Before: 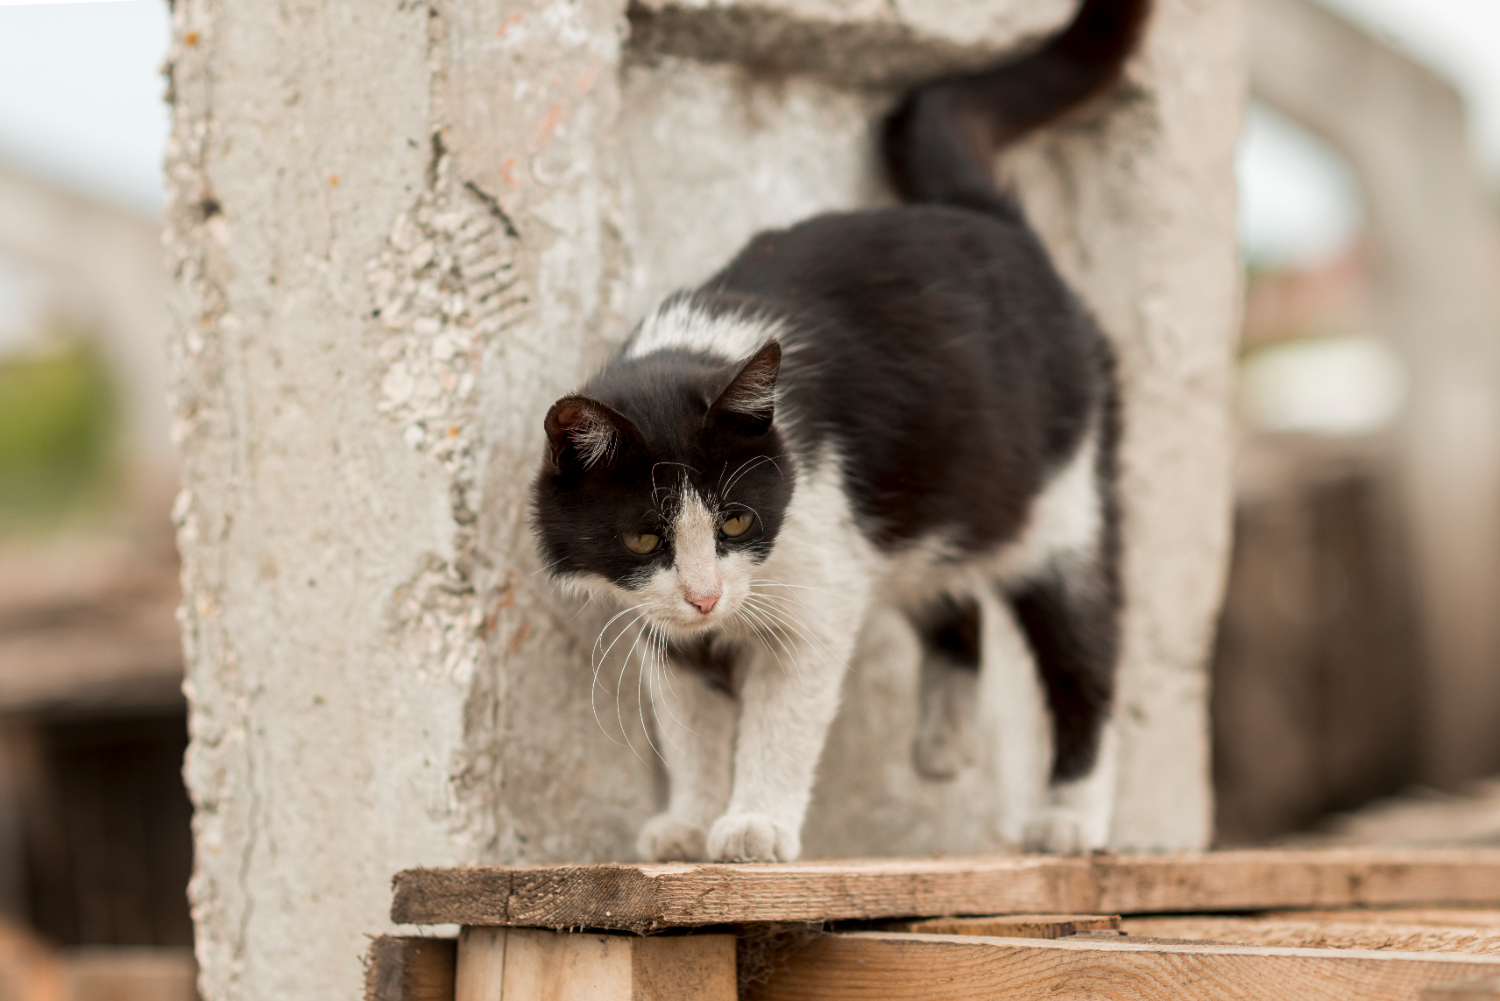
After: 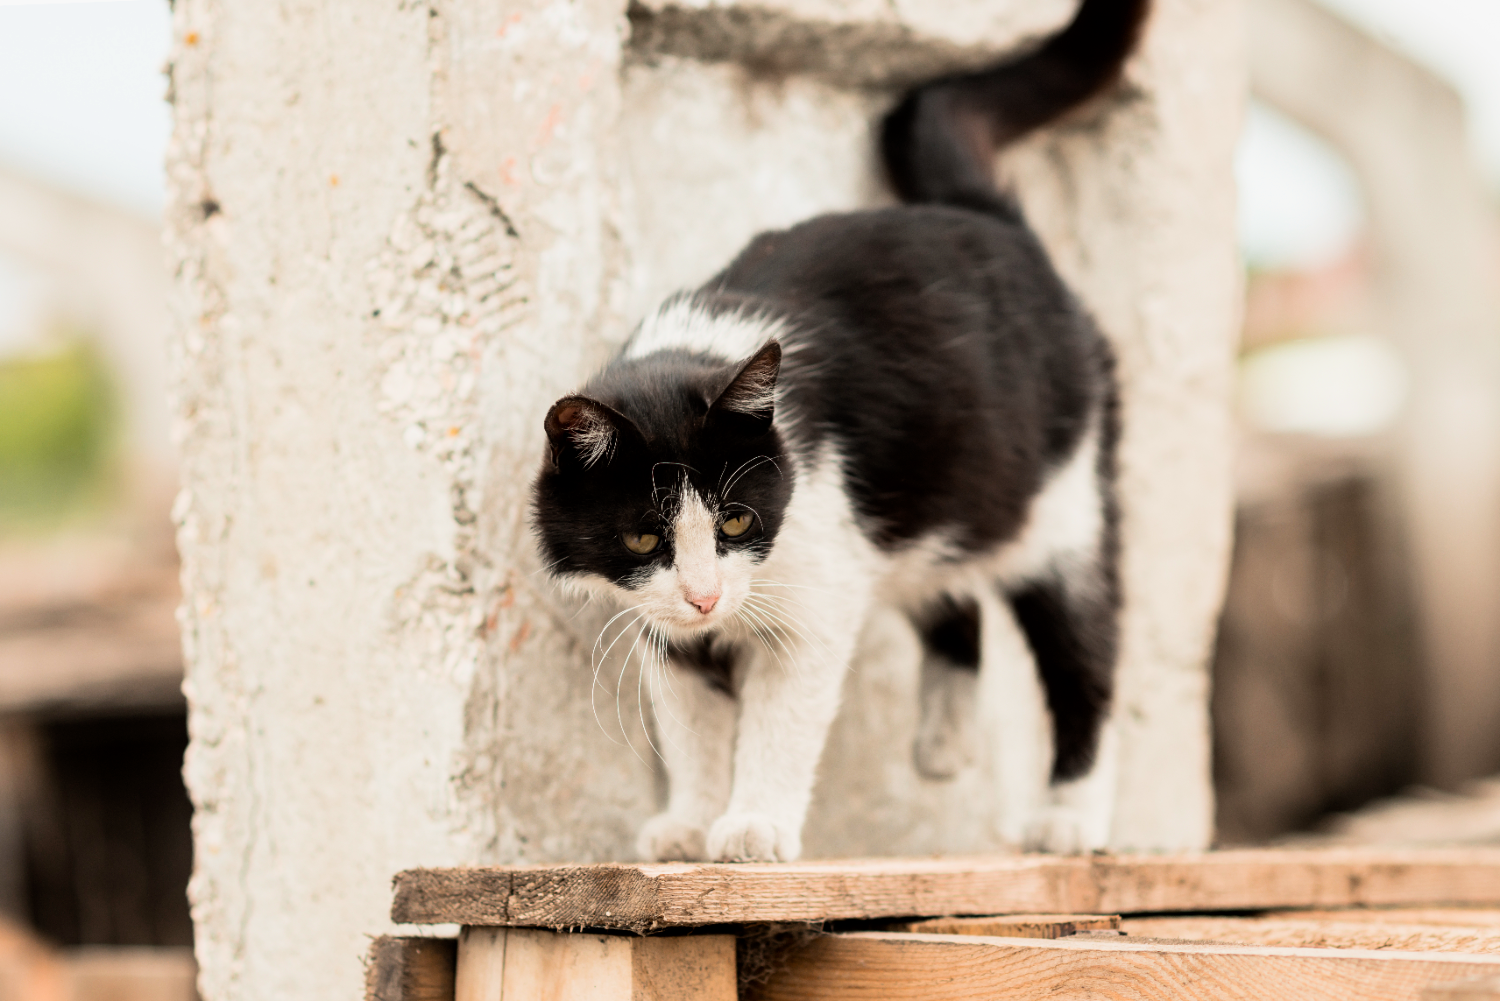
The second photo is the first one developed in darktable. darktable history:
exposure: black level correction 0, exposure 0.694 EV, compensate highlight preservation false
filmic rgb: black relative exposure -16 EV, white relative exposure 5.33 EV, hardness 5.93, contrast 1.255
